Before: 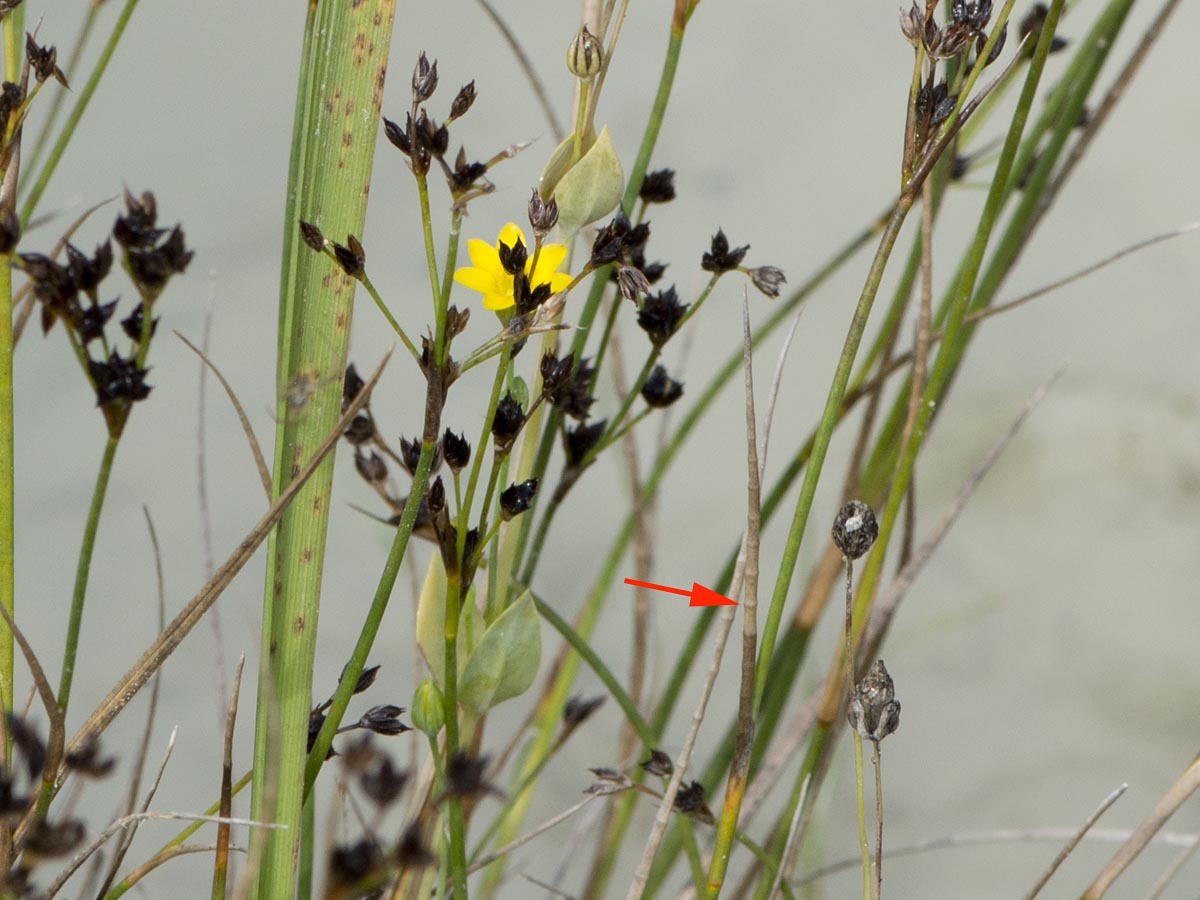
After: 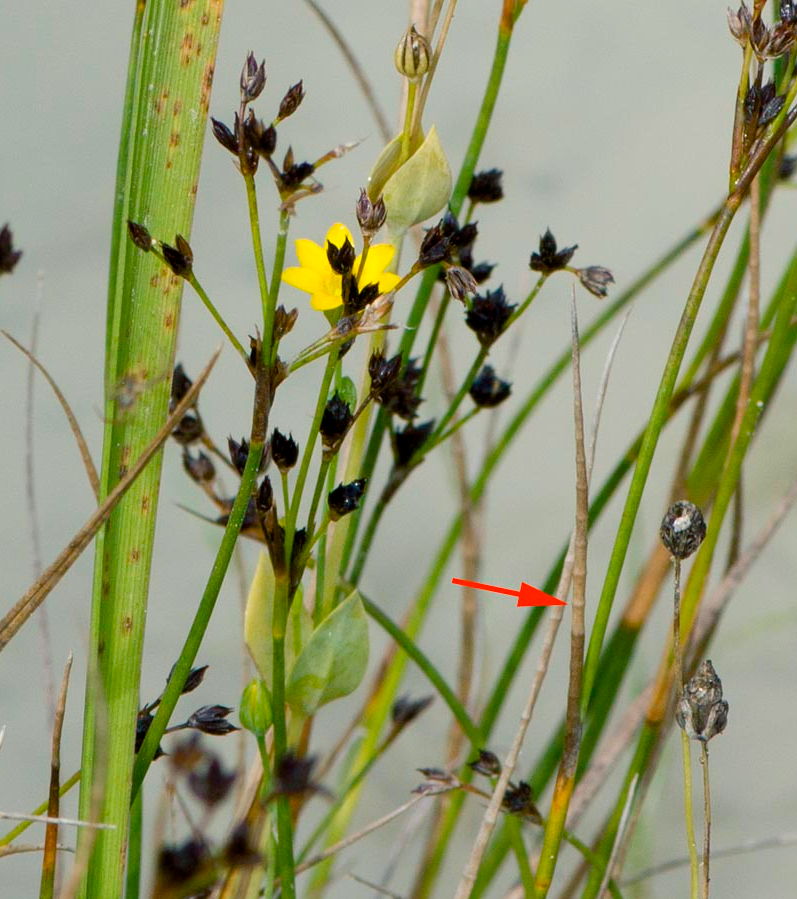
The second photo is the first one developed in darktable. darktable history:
crop and rotate: left 14.335%, right 19.203%
color balance rgb: shadows lift › chroma 5.142%, shadows lift › hue 238.74°, linear chroma grading › global chroma 8.924%, perceptual saturation grading › global saturation 20%, perceptual saturation grading › highlights -25.064%, perceptual saturation grading › shadows 25.075%, global vibrance 20%
